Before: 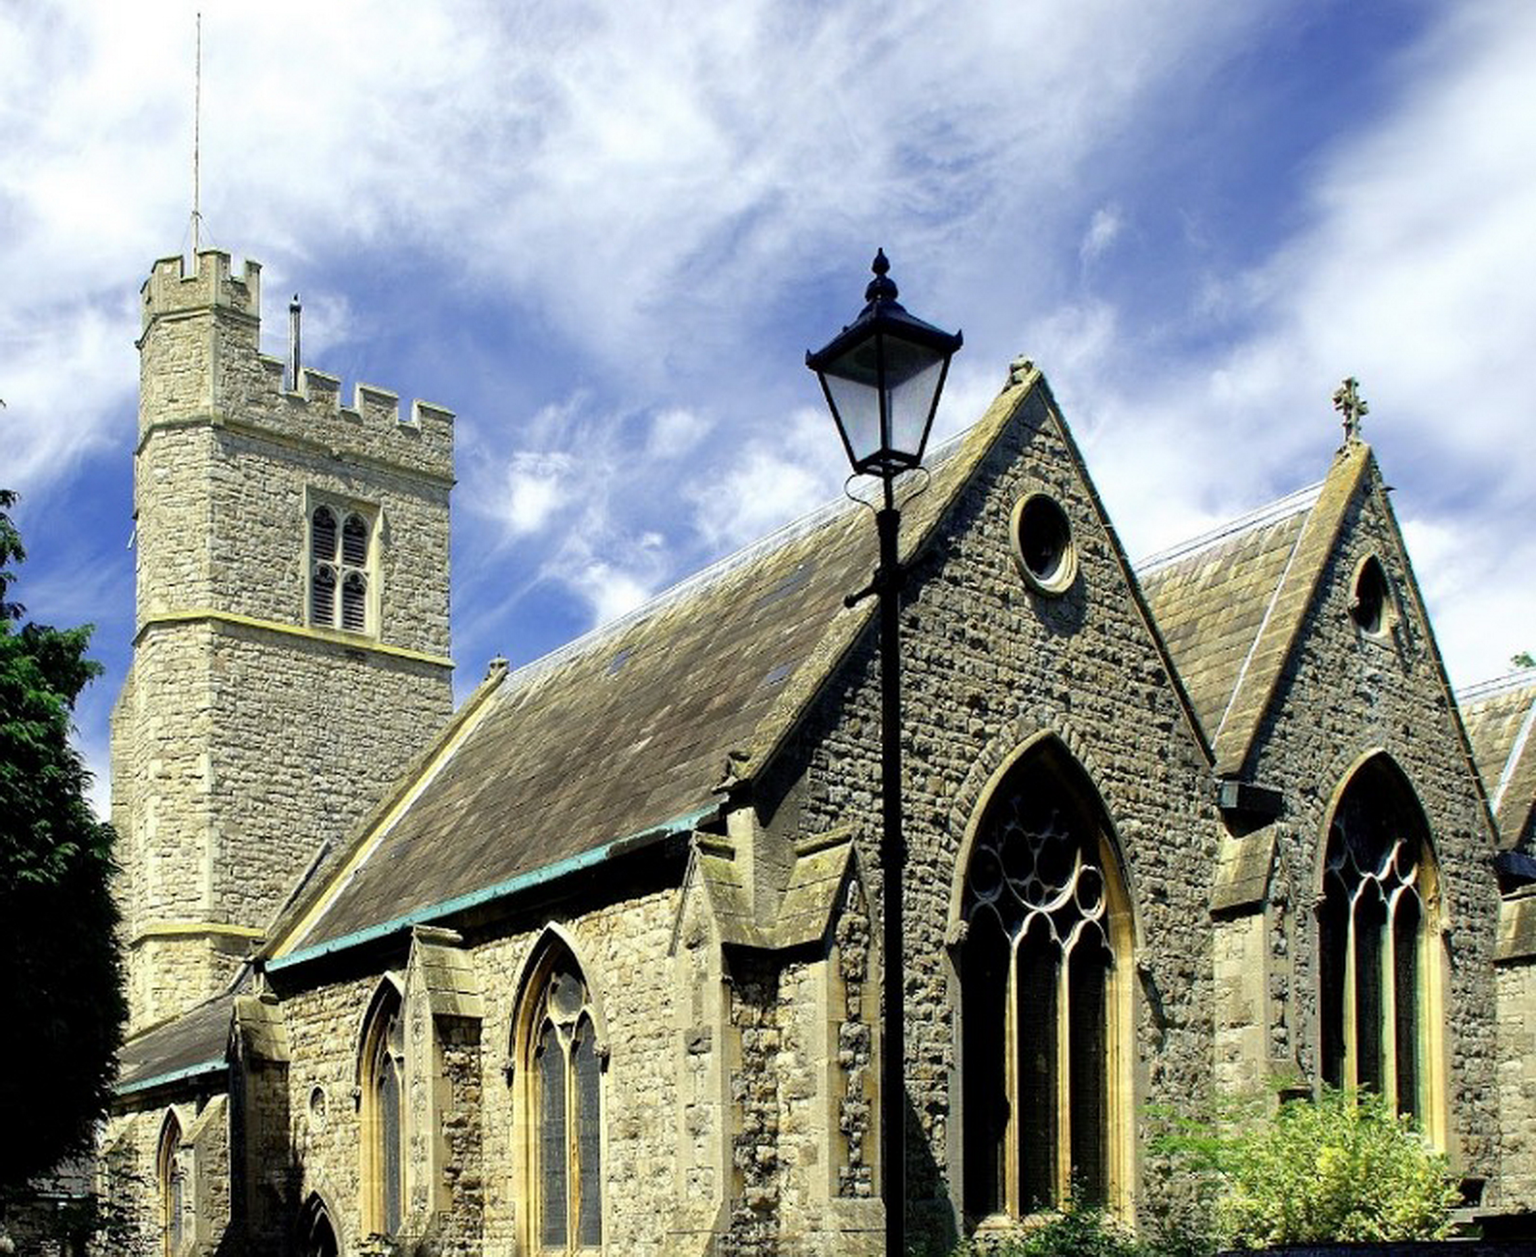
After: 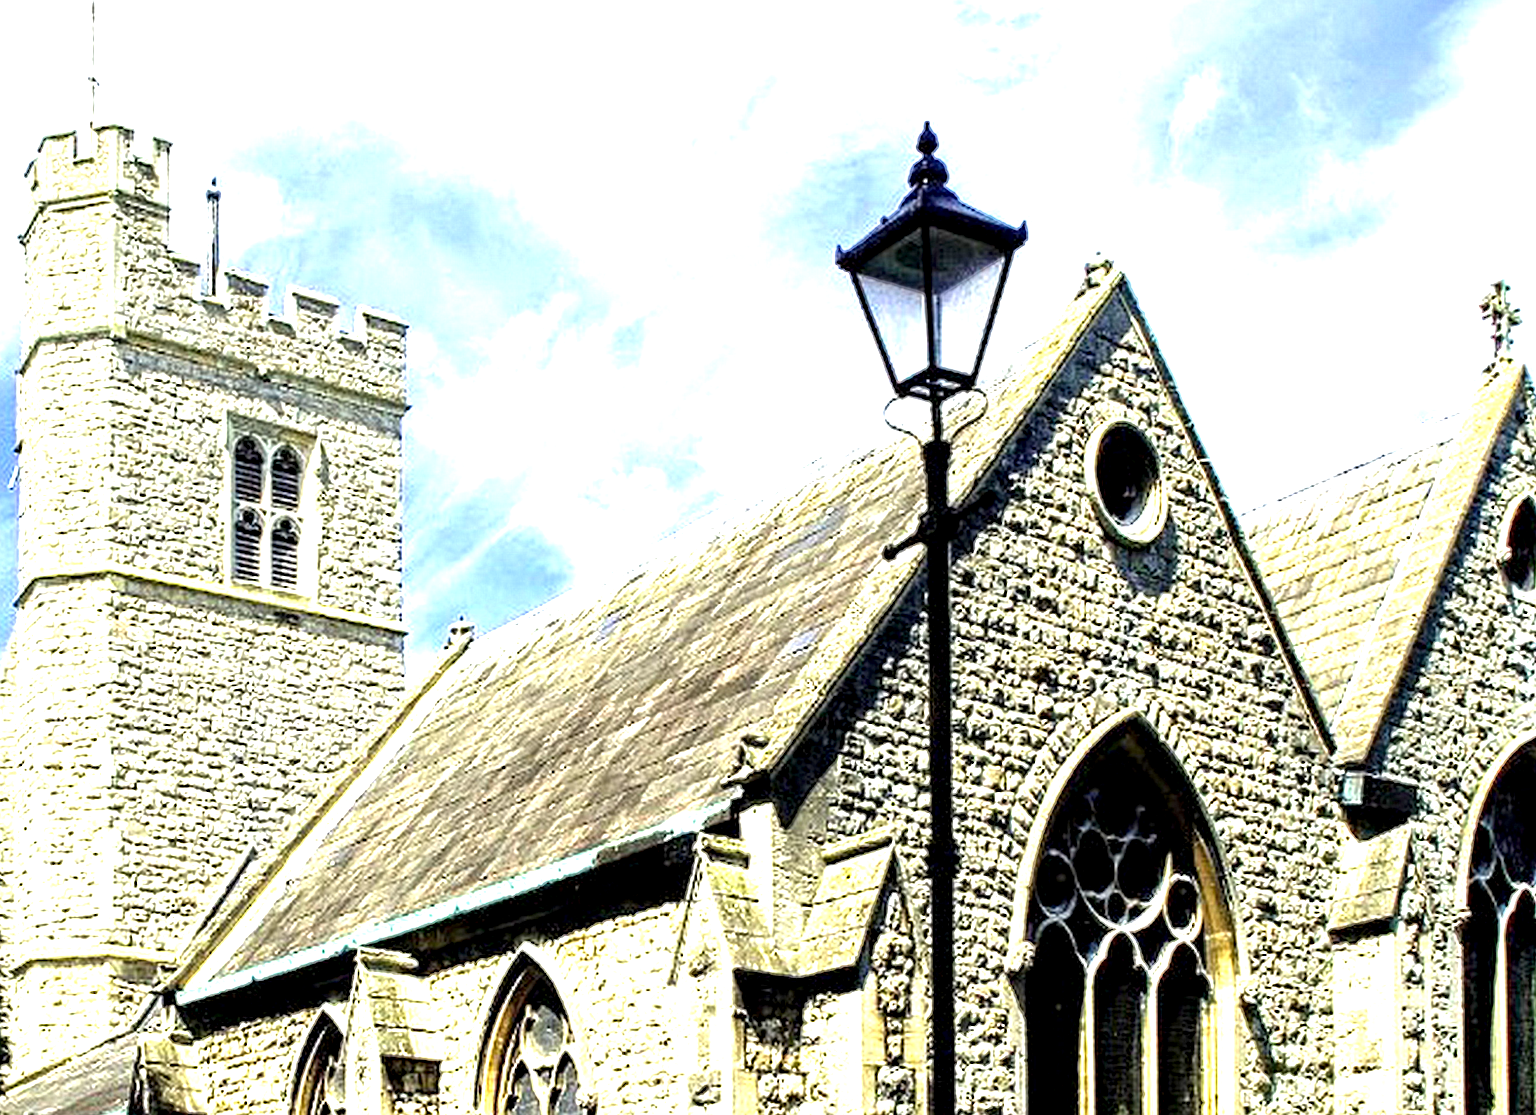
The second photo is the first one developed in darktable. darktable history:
exposure: black level correction 0.001, exposure 1.822 EV, compensate exposure bias true, compensate highlight preservation false
contrast equalizer: octaves 7, y [[0.5, 0.542, 0.583, 0.625, 0.667, 0.708], [0.5 ×6], [0.5 ×6], [0 ×6], [0 ×6]]
crop: left 7.856%, top 11.836%, right 10.12%, bottom 15.387%
